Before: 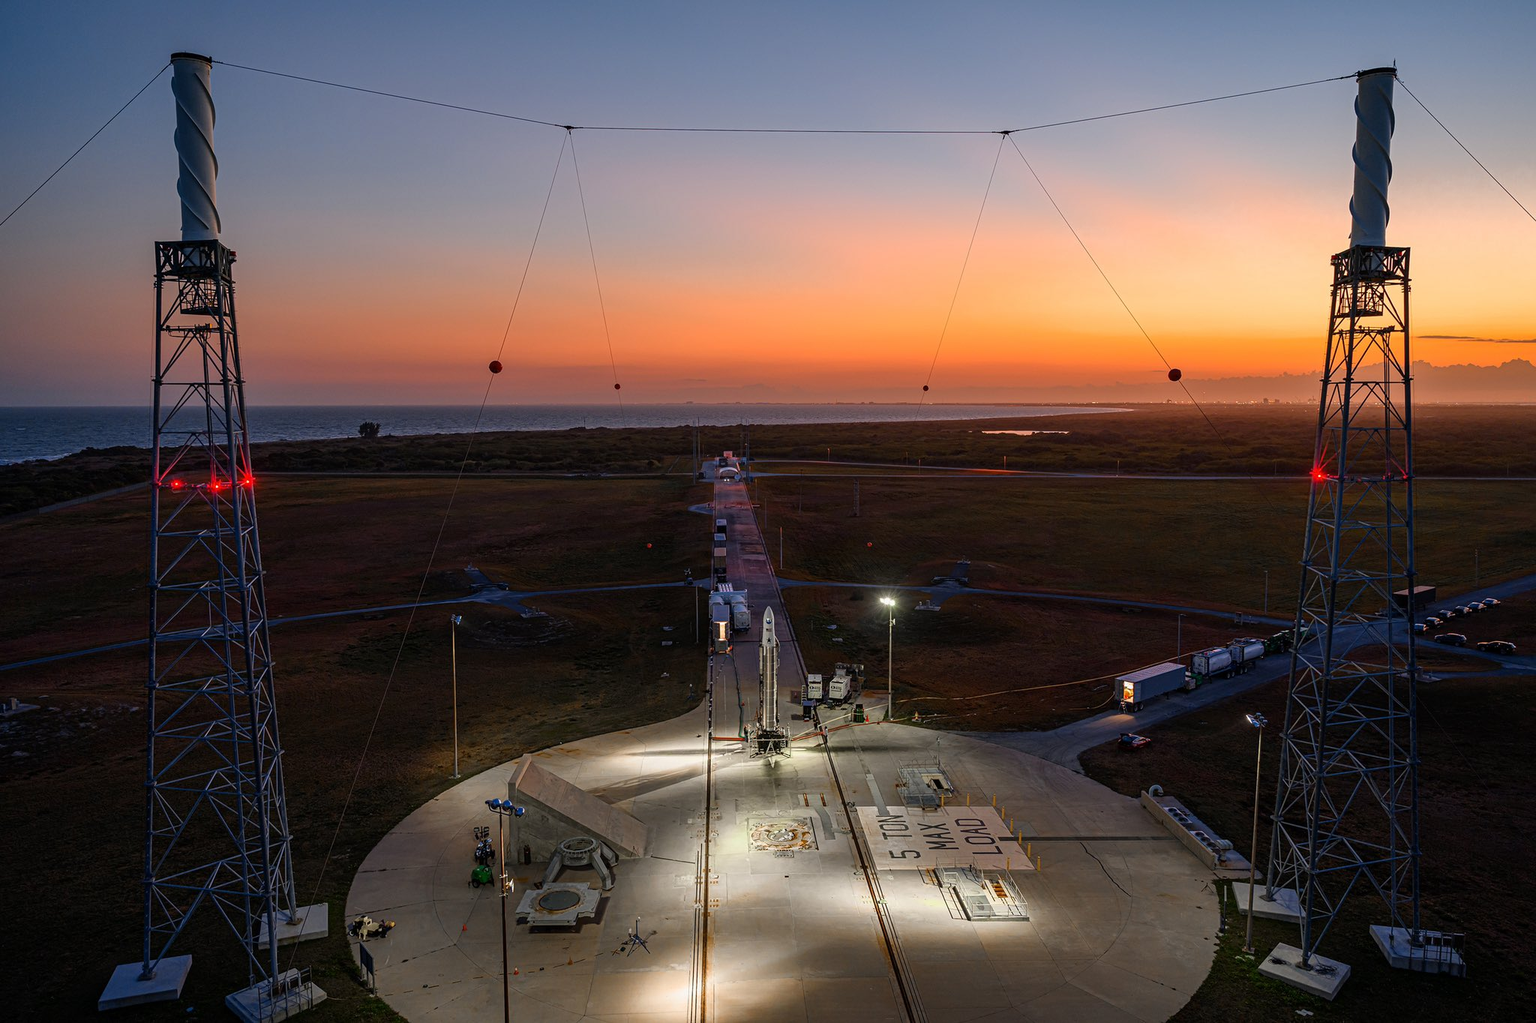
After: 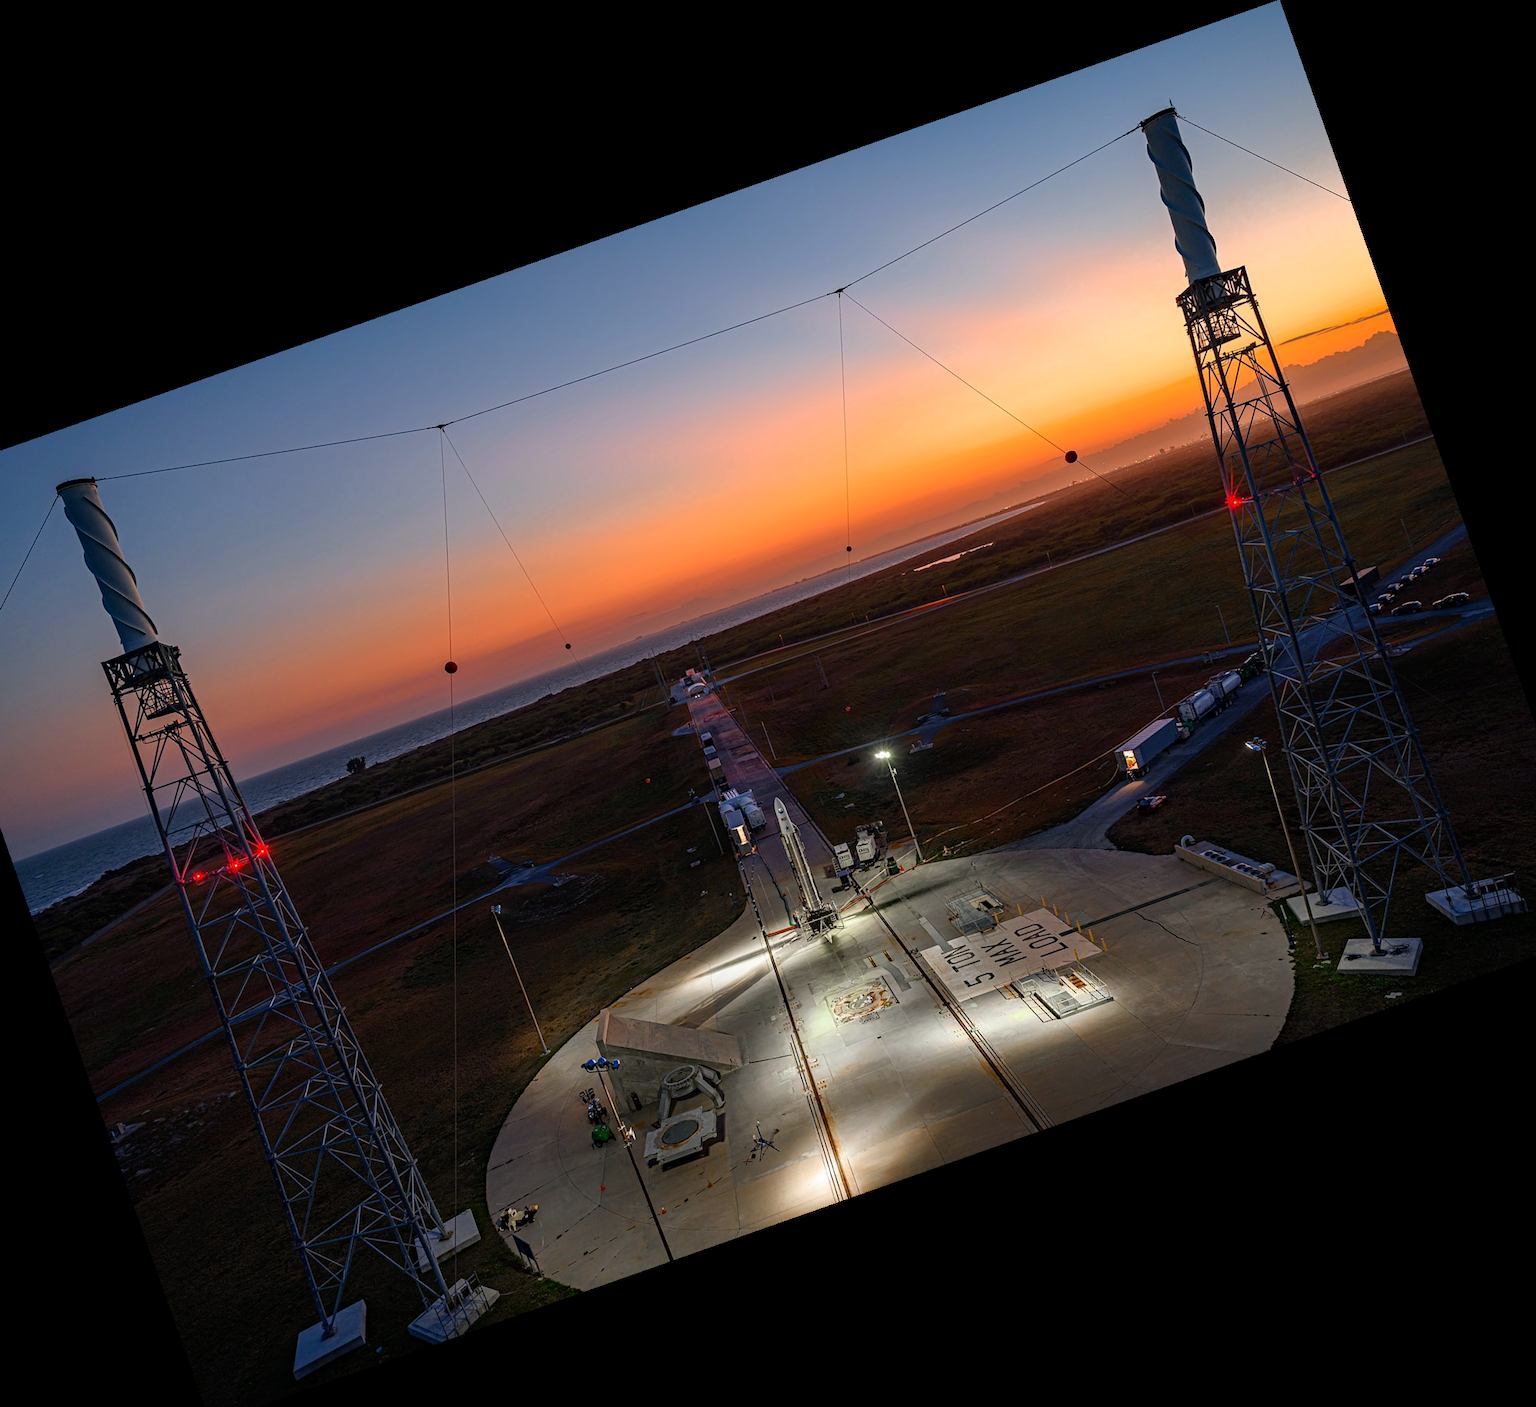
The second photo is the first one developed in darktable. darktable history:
haze removal: compatibility mode true, adaptive false
crop and rotate: angle 19.43°, left 6.812%, right 4.125%, bottom 1.087%
